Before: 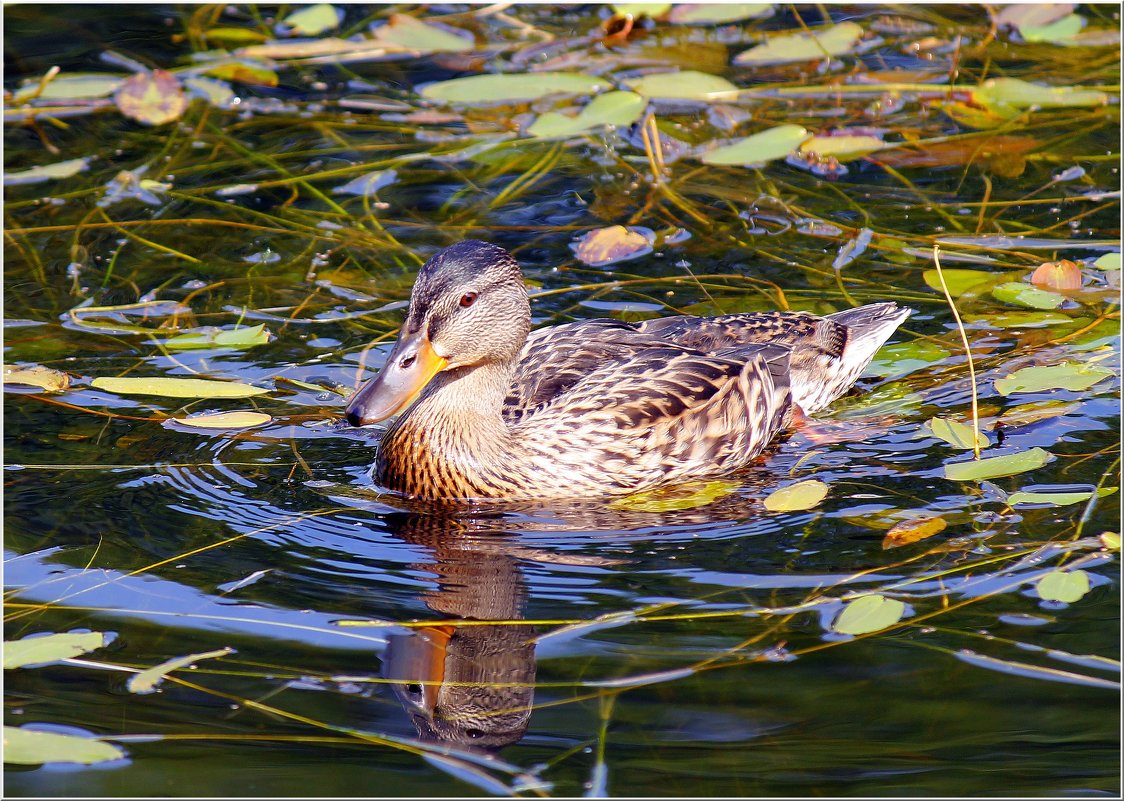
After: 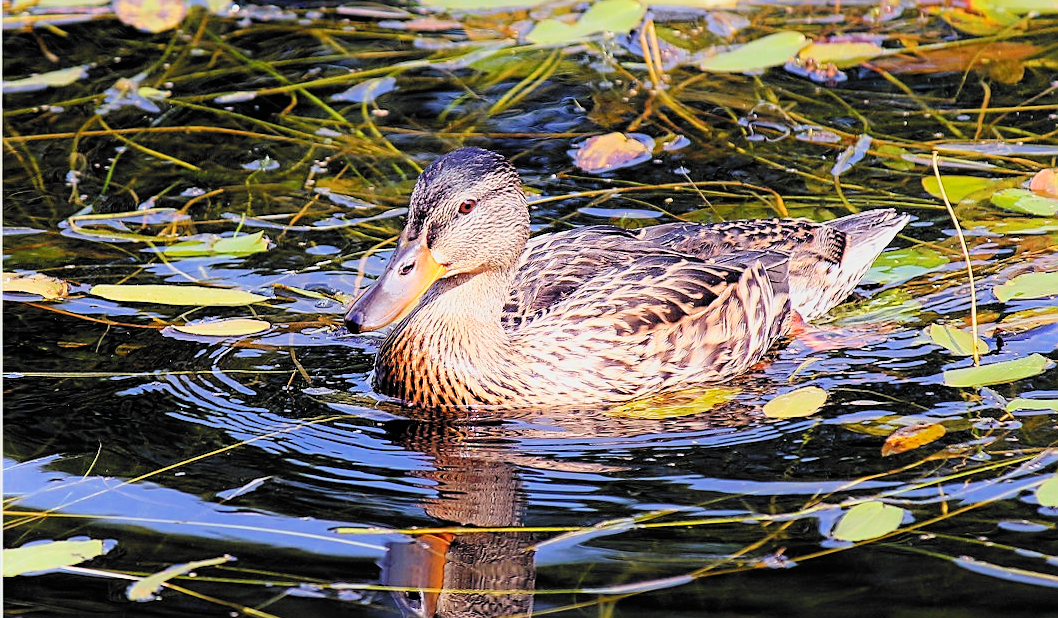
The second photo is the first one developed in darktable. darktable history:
crop and rotate: angle 0.083°, top 11.562%, right 5.672%, bottom 11.004%
filmic rgb: black relative exposure -5.07 EV, white relative exposure 3.99 EV, hardness 2.87, contrast 1.394, highlights saturation mix -29.25%, color science v6 (2022)
sharpen: on, module defaults
exposure: exposure 0.573 EV, compensate exposure bias true, compensate highlight preservation false
contrast equalizer: y [[0.439, 0.44, 0.442, 0.457, 0.493, 0.498], [0.5 ×6], [0.5 ×6], [0 ×6], [0 ×6]]
